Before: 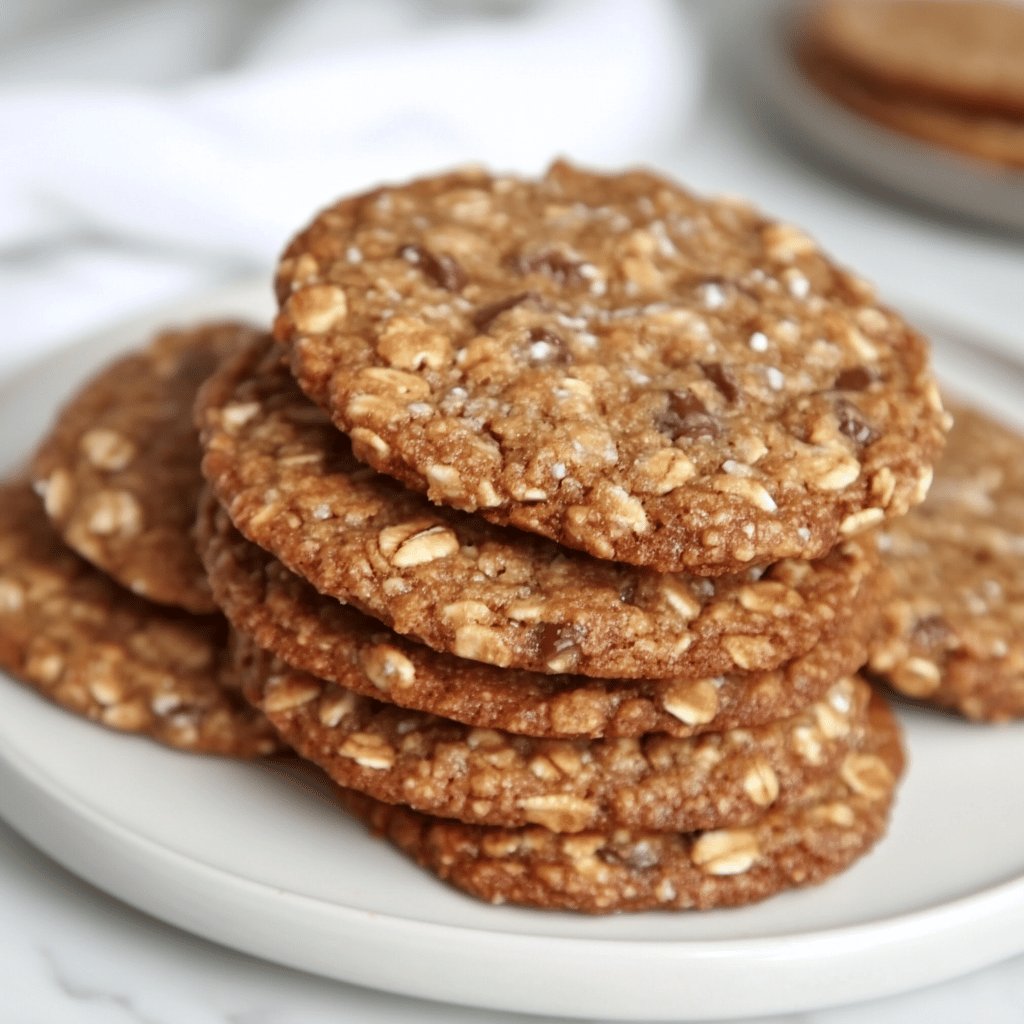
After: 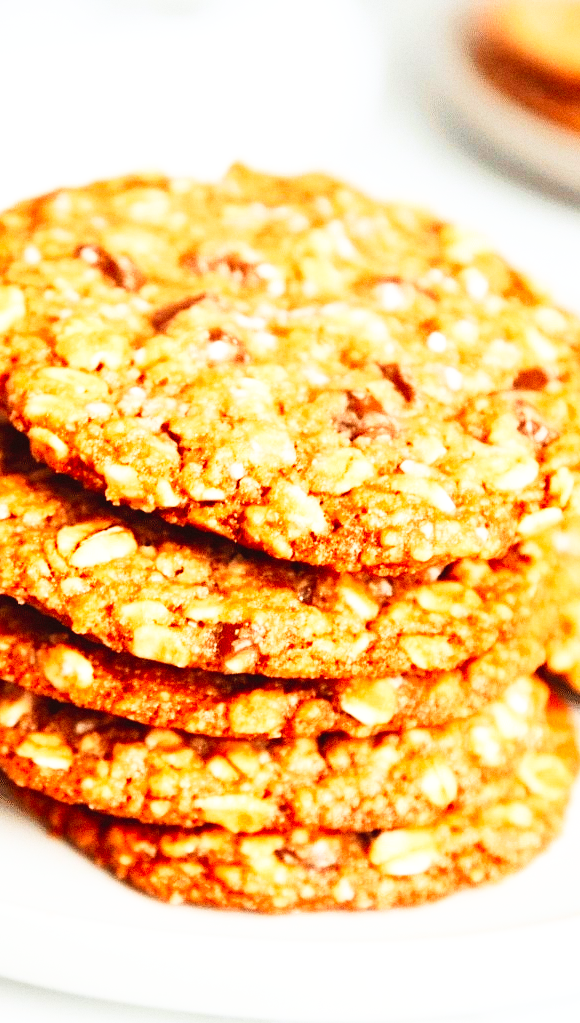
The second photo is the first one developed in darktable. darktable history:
crop: left 31.458%, top 0%, right 11.876%
contrast brightness saturation: contrast 0.24, brightness 0.26, saturation 0.39
base curve: curves: ch0 [(0, 0) (0.007, 0.004) (0.027, 0.03) (0.046, 0.07) (0.207, 0.54) (0.442, 0.872) (0.673, 0.972) (1, 1)], preserve colors none
grain: on, module defaults
